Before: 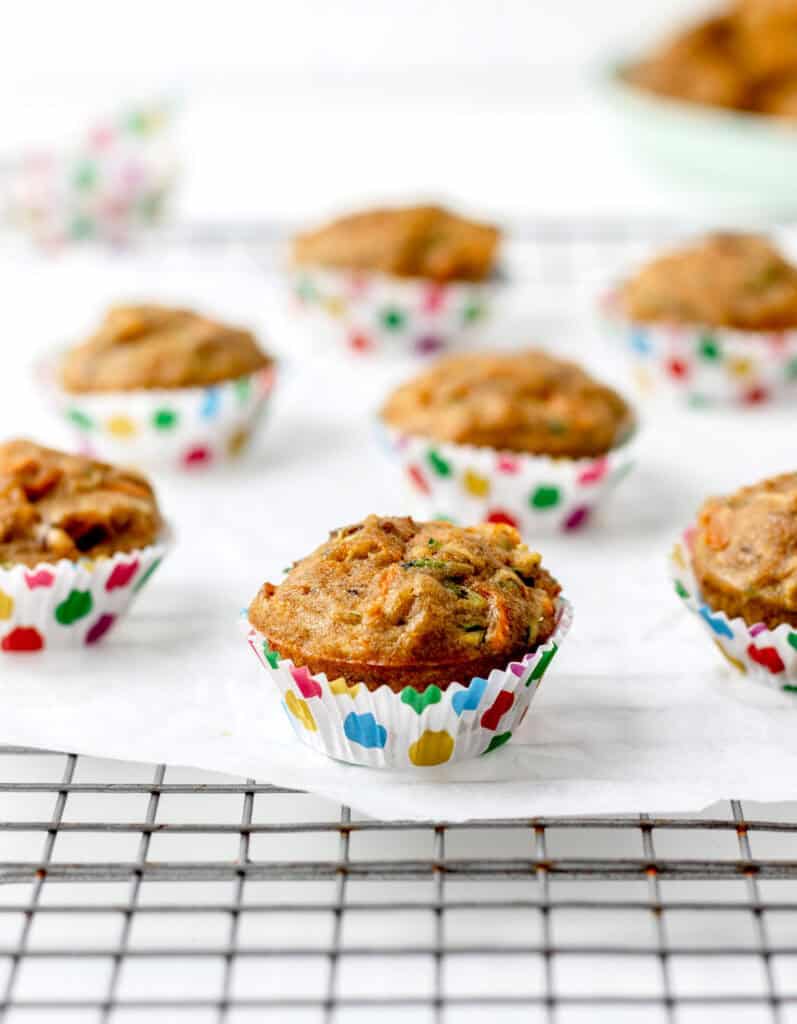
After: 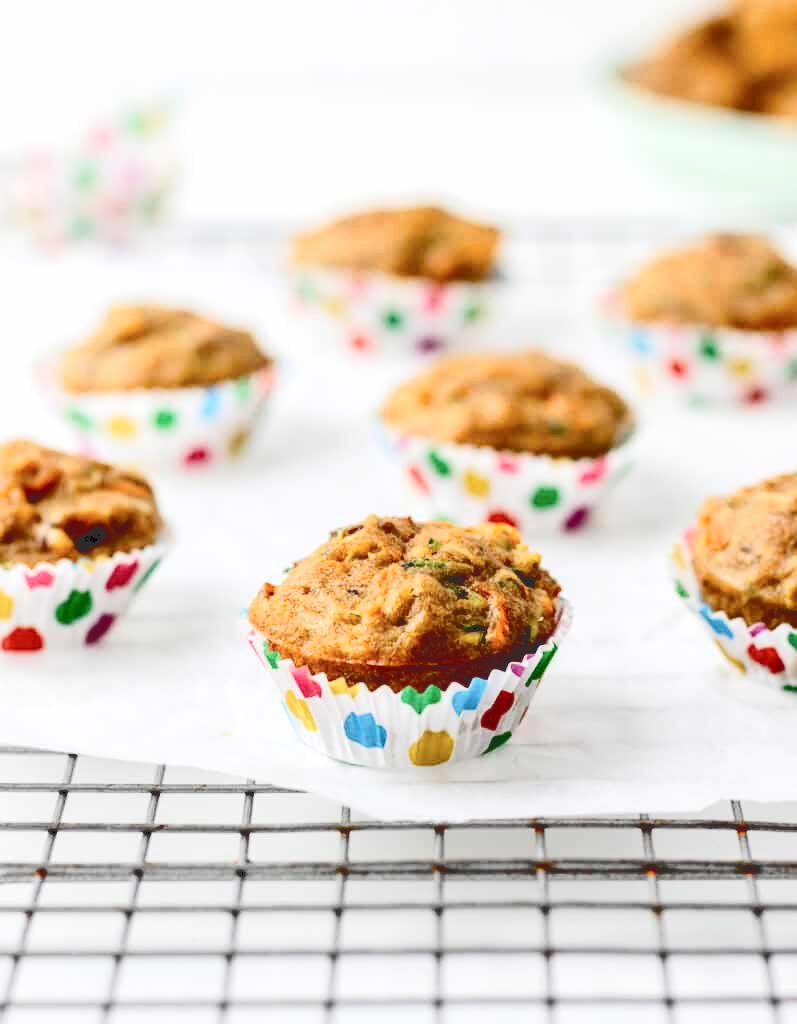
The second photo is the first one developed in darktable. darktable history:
tone curve: curves: ch0 [(0, 0) (0.003, 0.172) (0.011, 0.177) (0.025, 0.177) (0.044, 0.177) (0.069, 0.178) (0.1, 0.181) (0.136, 0.19) (0.177, 0.208) (0.224, 0.226) (0.277, 0.274) (0.335, 0.338) (0.399, 0.43) (0.468, 0.535) (0.543, 0.635) (0.623, 0.726) (0.709, 0.815) (0.801, 0.882) (0.898, 0.936) (1, 1)], color space Lab, independent channels, preserve colors none
